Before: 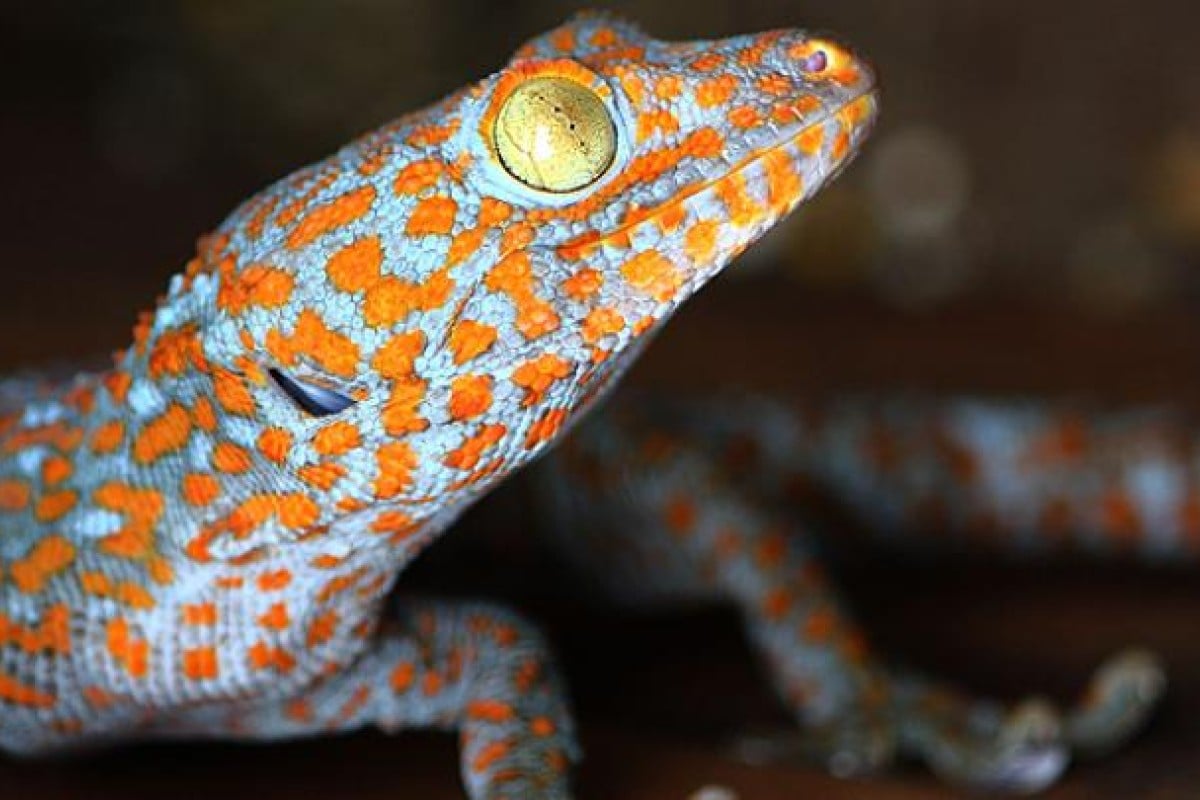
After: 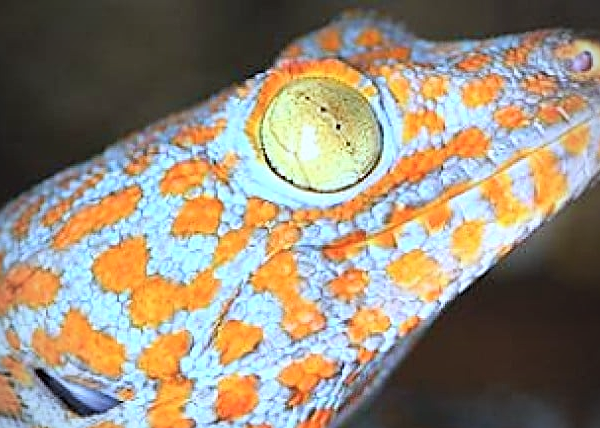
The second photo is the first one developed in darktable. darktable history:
vignetting: on, module defaults
sharpen: on, module defaults
crop: left 19.556%, right 30.401%, bottom 46.458%
white balance: red 0.926, green 1.003, blue 1.133
contrast brightness saturation: contrast 0.14, brightness 0.21
